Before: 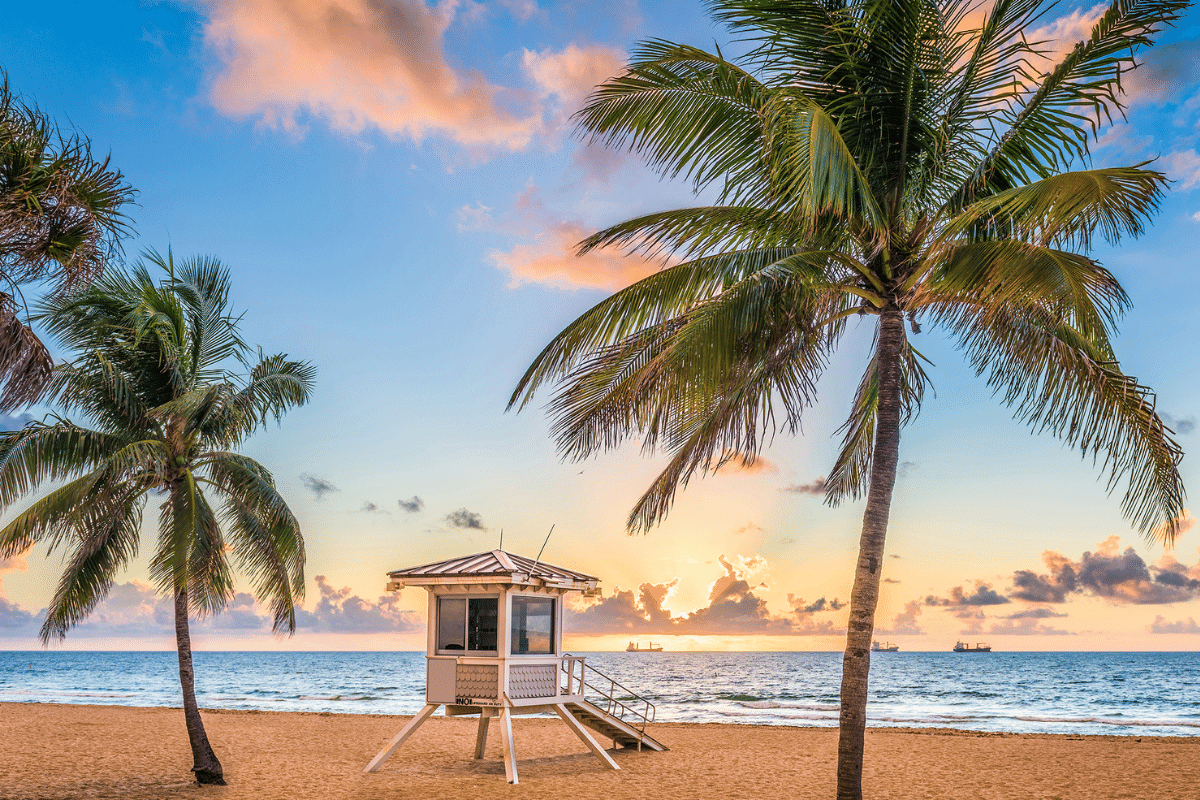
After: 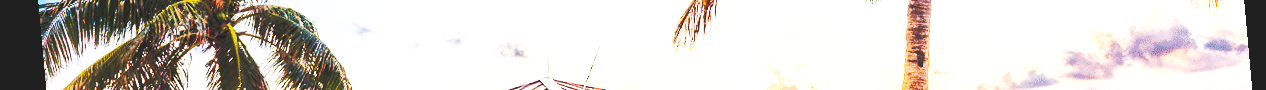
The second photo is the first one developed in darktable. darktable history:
white balance: red 1.05, blue 1.072
crop and rotate: top 59.084%, bottom 30.916%
rotate and perspective: rotation -5.2°, automatic cropping off
base curve: curves: ch0 [(0, 0.015) (0.085, 0.116) (0.134, 0.298) (0.19, 0.545) (0.296, 0.764) (0.599, 0.982) (1, 1)], preserve colors none
tone equalizer: -8 EV -0.417 EV, -7 EV -0.389 EV, -6 EV -0.333 EV, -5 EV -0.222 EV, -3 EV 0.222 EV, -2 EV 0.333 EV, -1 EV 0.389 EV, +0 EV 0.417 EV, edges refinement/feathering 500, mask exposure compensation -1.57 EV, preserve details no
